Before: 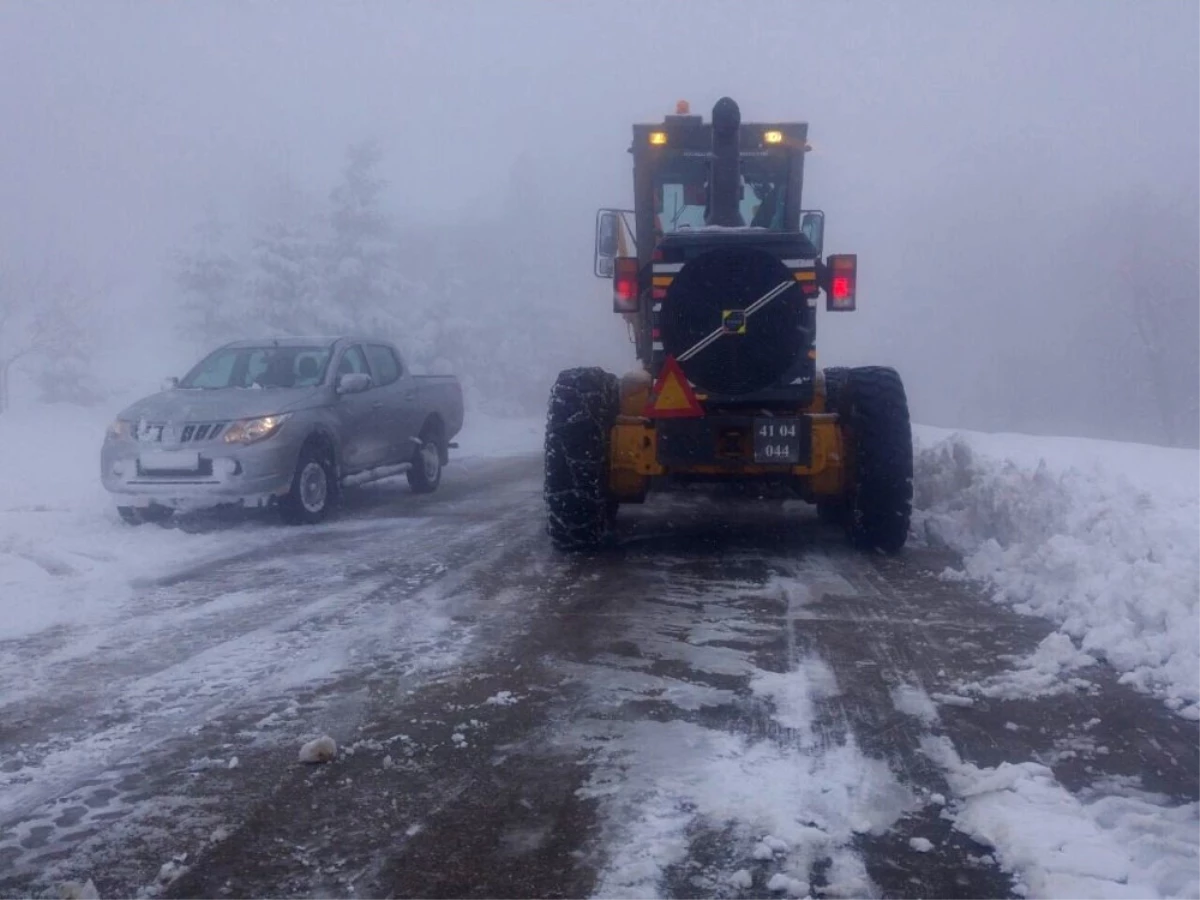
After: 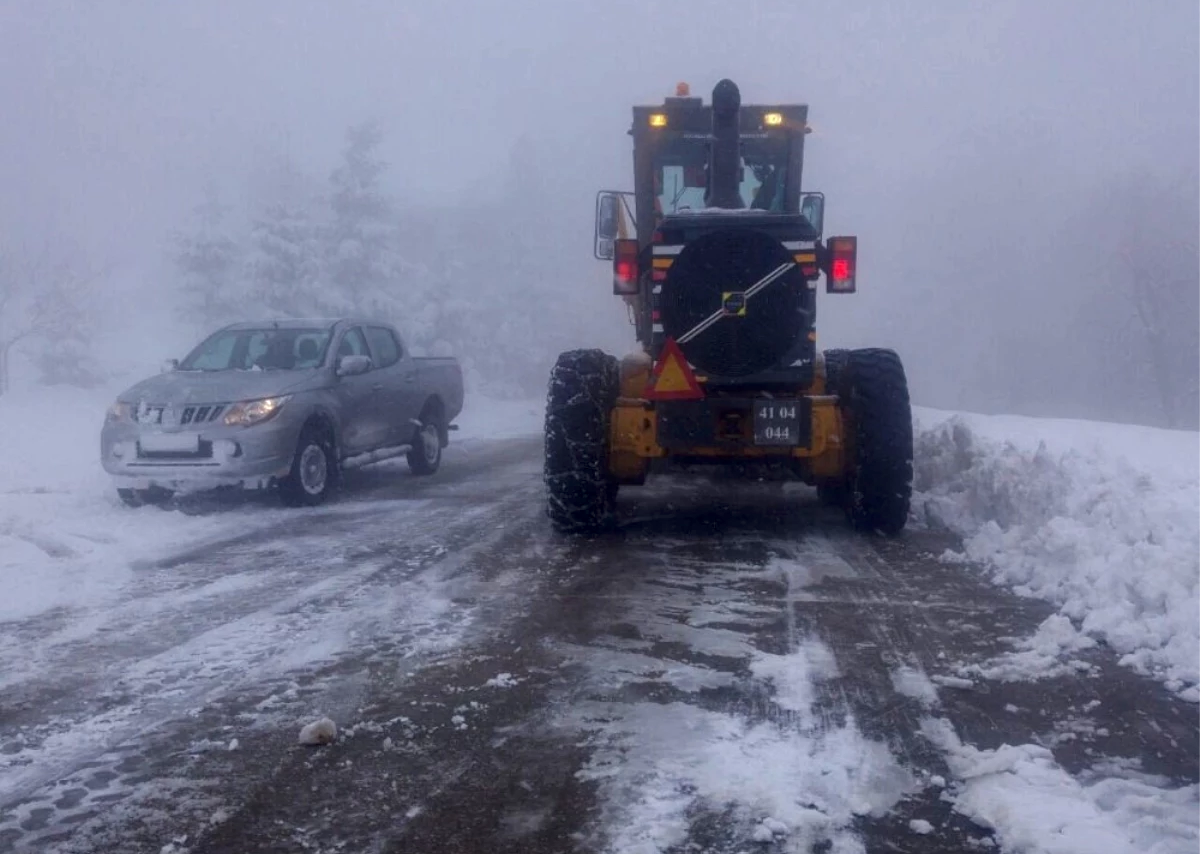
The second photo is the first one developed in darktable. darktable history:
crop and rotate: top 2.05%, bottom 3.031%
local contrast: on, module defaults
